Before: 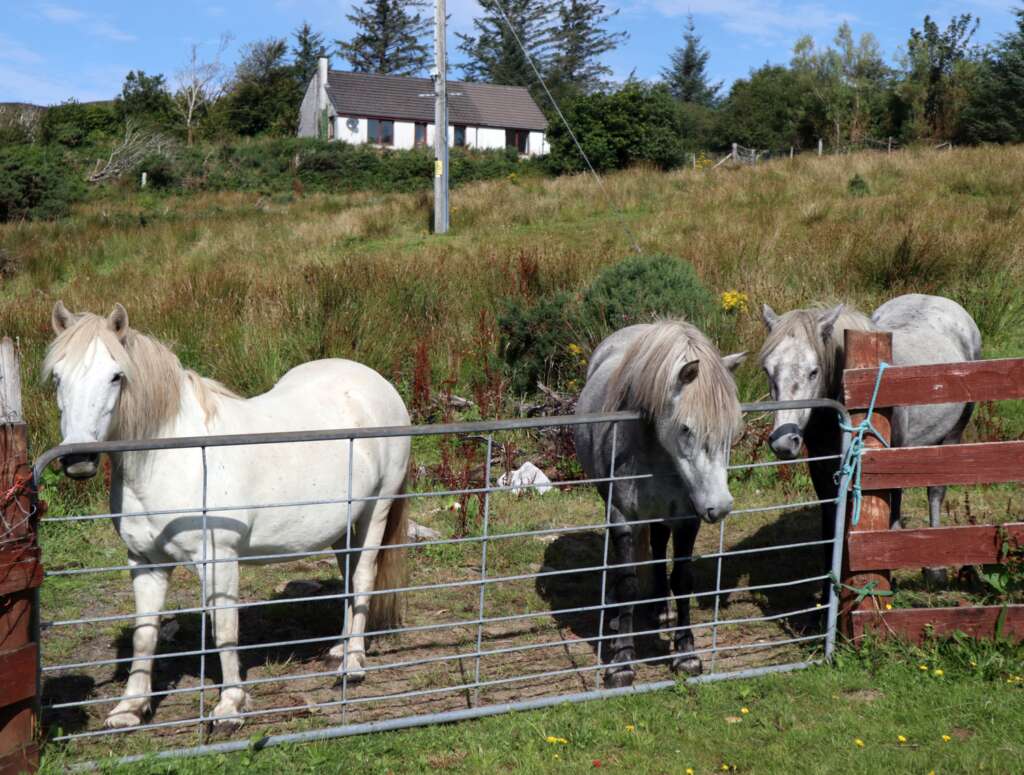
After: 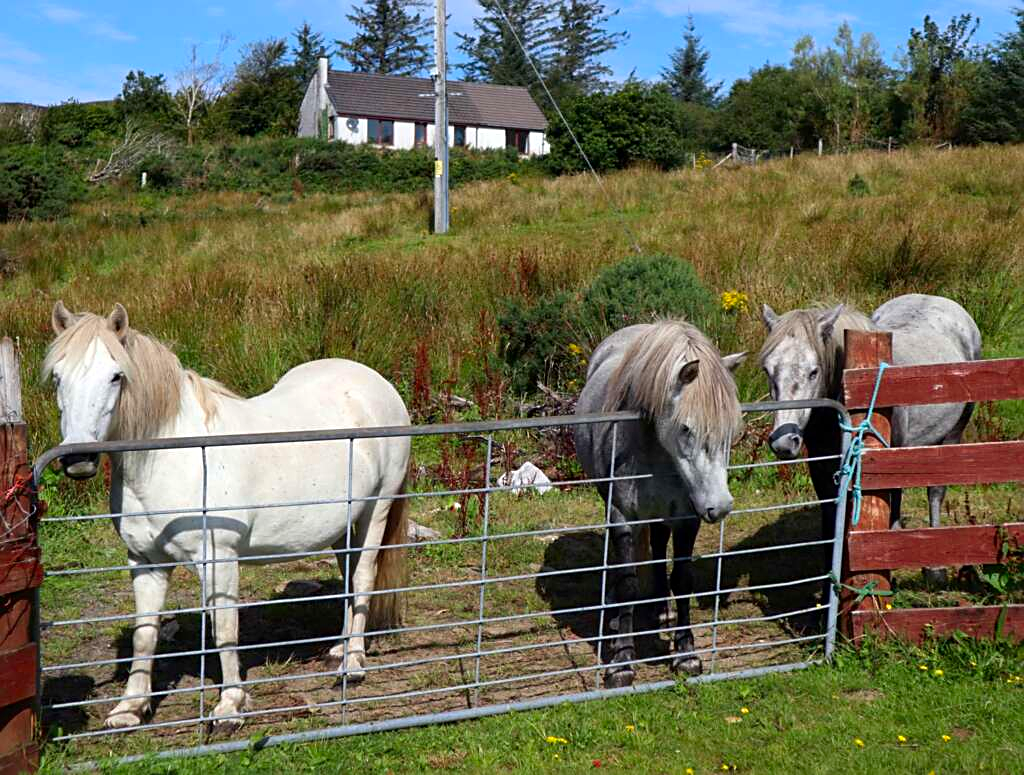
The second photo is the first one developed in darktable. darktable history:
sharpen: on, module defaults
contrast brightness saturation: brightness -0.02, saturation 0.345
